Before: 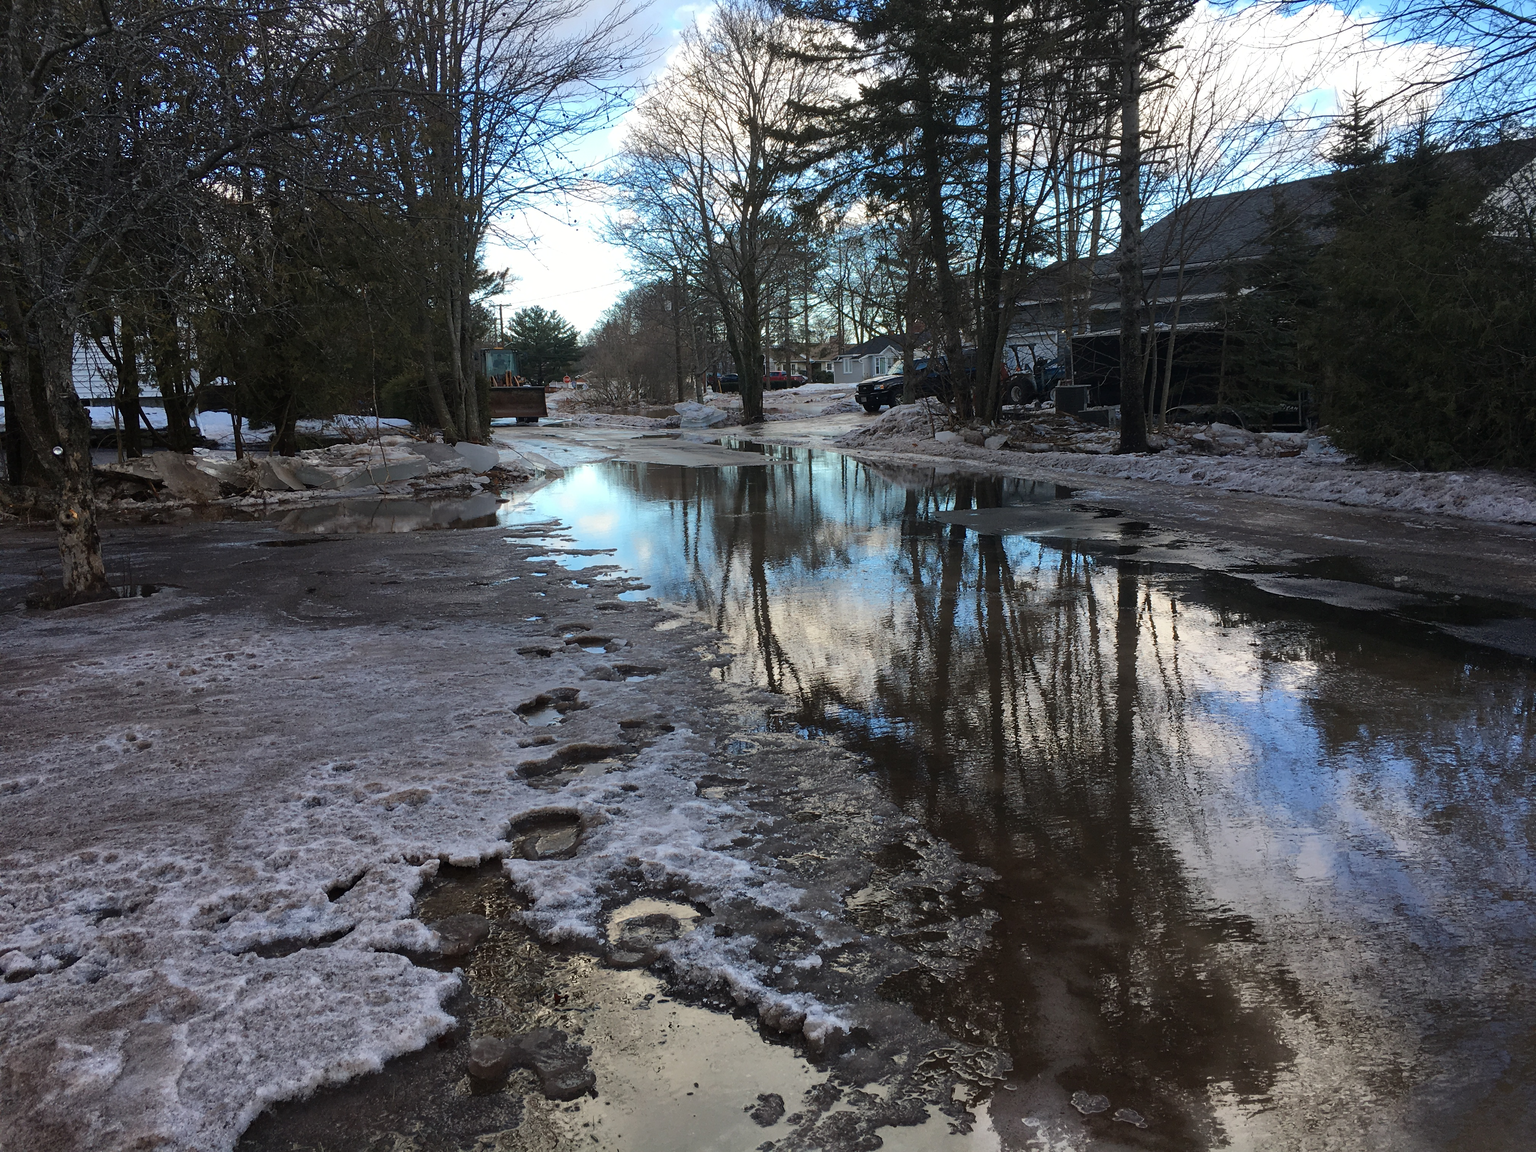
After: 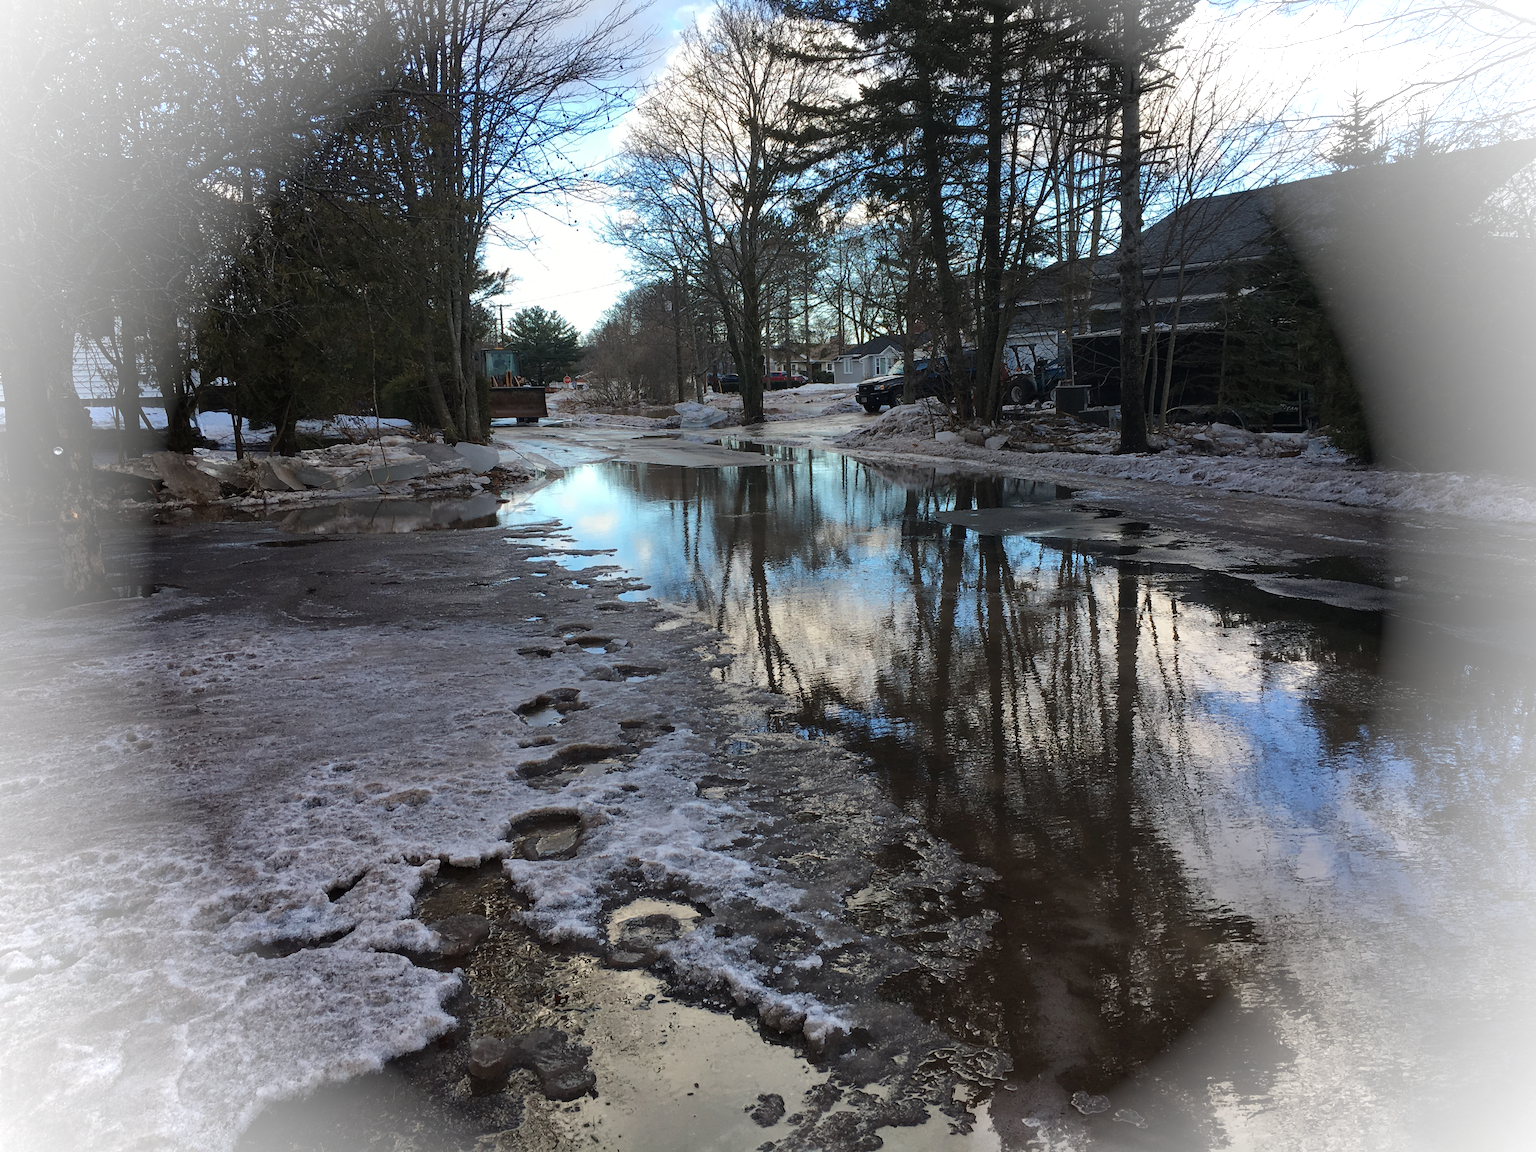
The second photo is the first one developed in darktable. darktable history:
vignetting: brightness 0.98, saturation -0.495
base curve: preserve colors none
